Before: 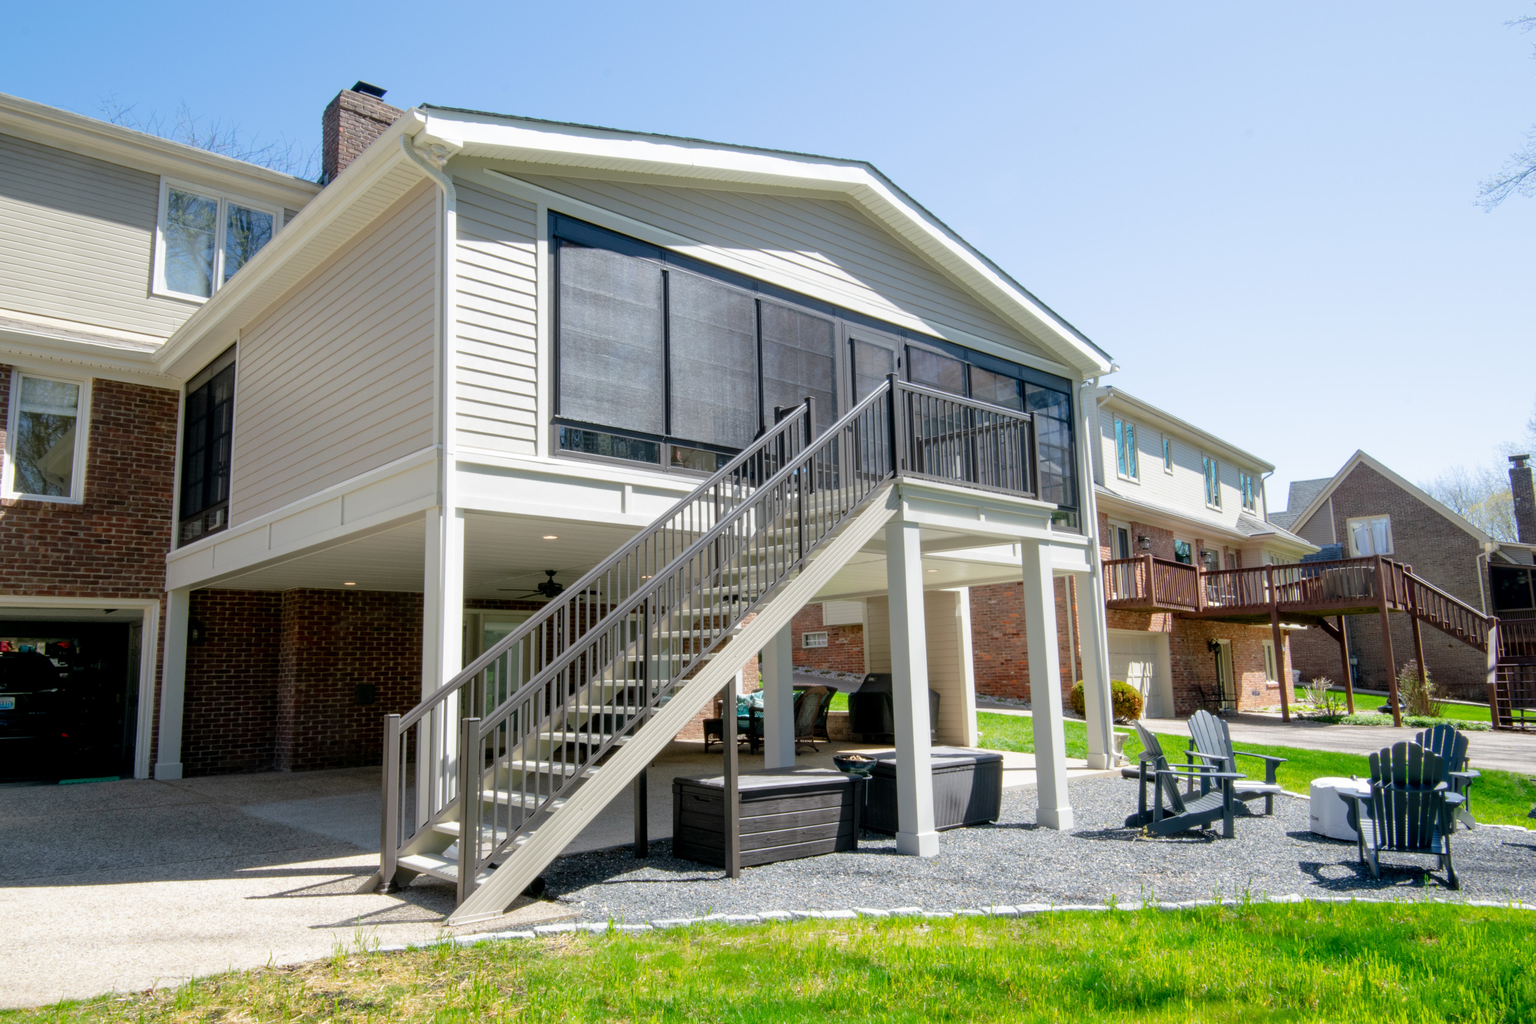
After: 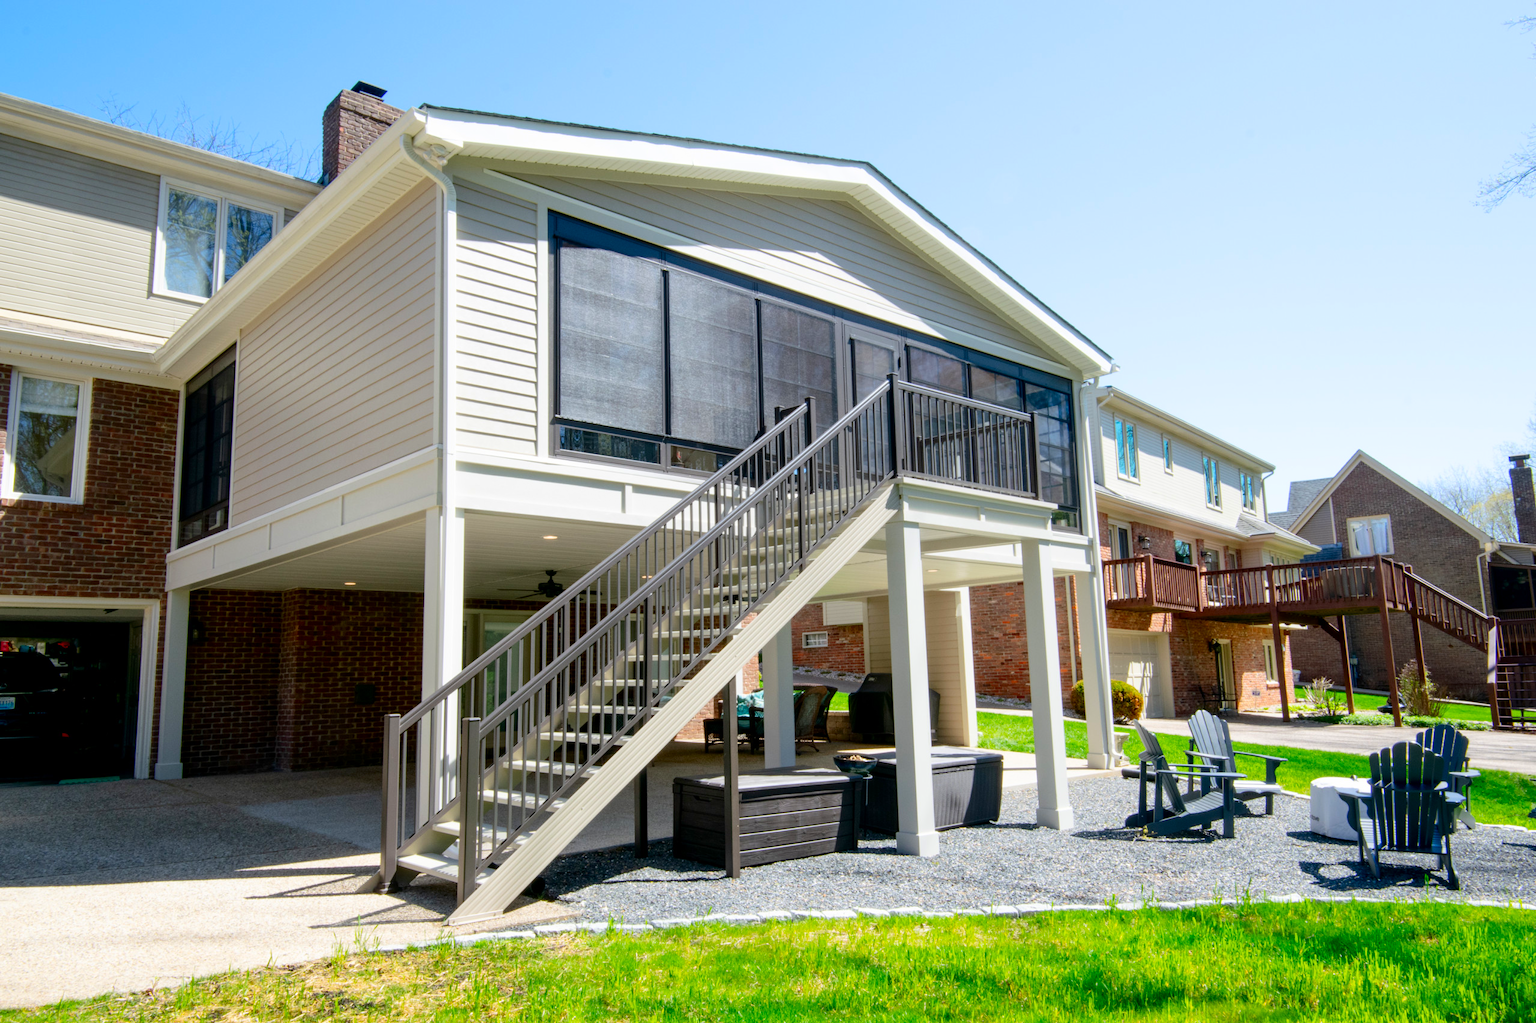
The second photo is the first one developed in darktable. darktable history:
contrast brightness saturation: contrast 0.168, saturation 0.323
